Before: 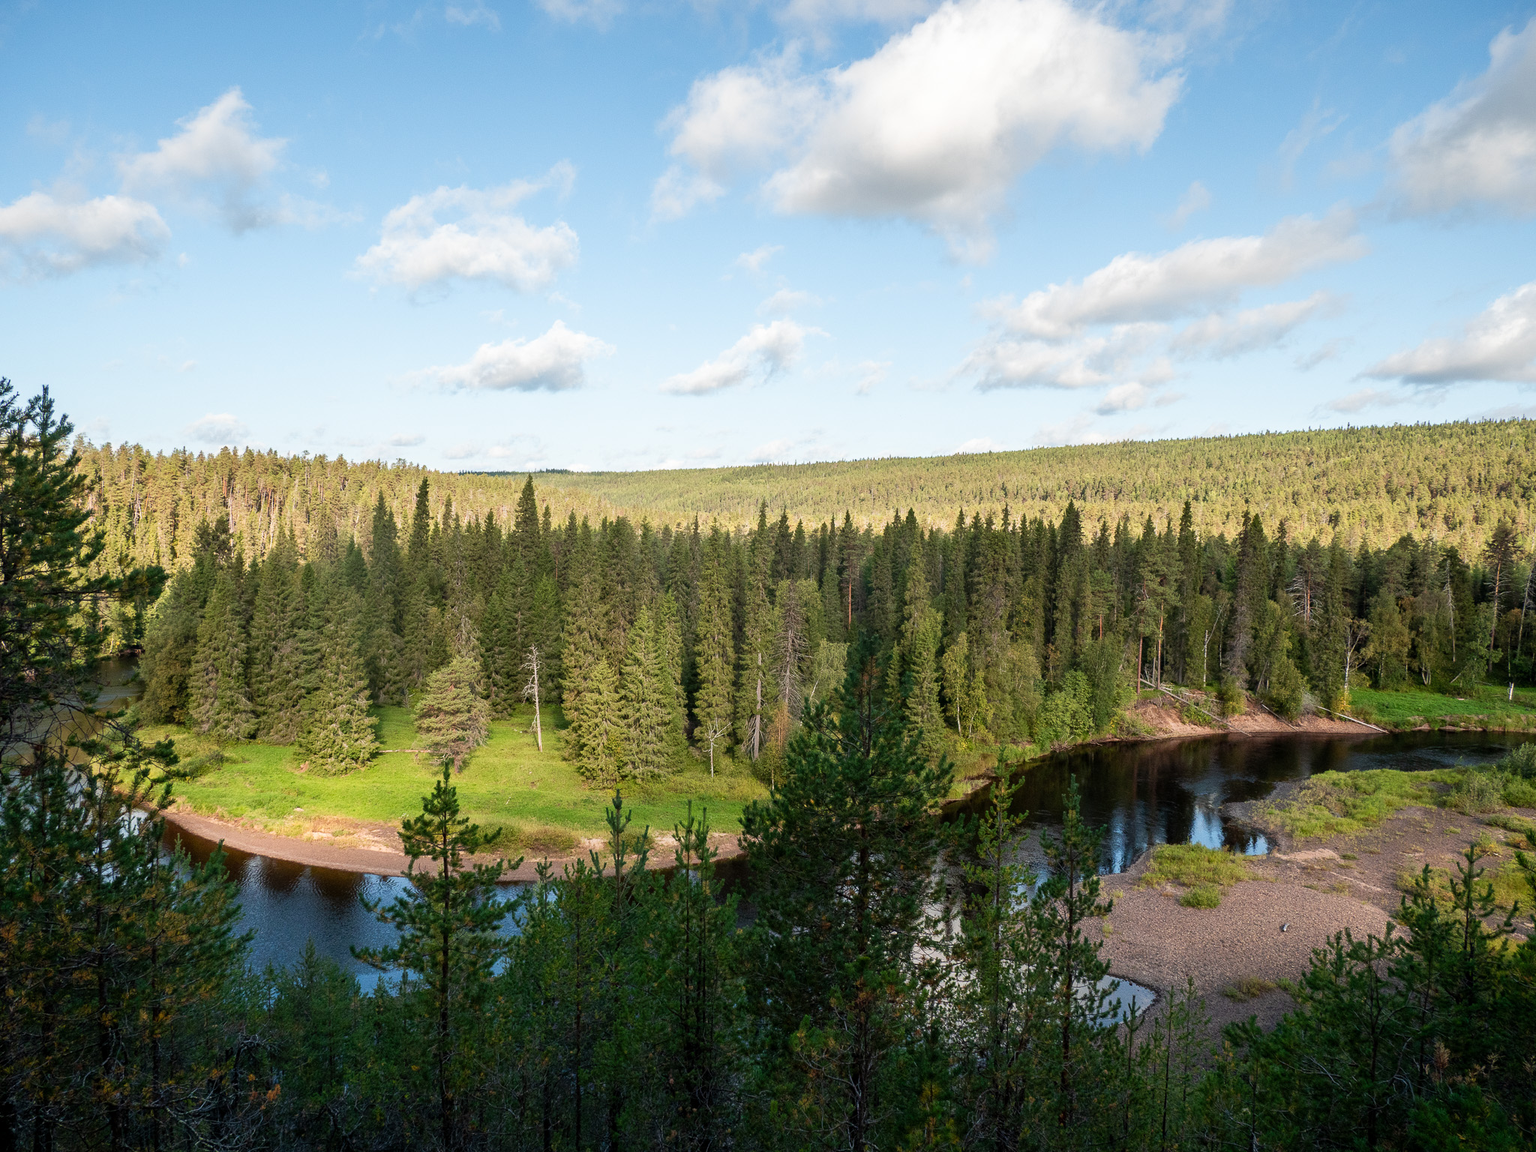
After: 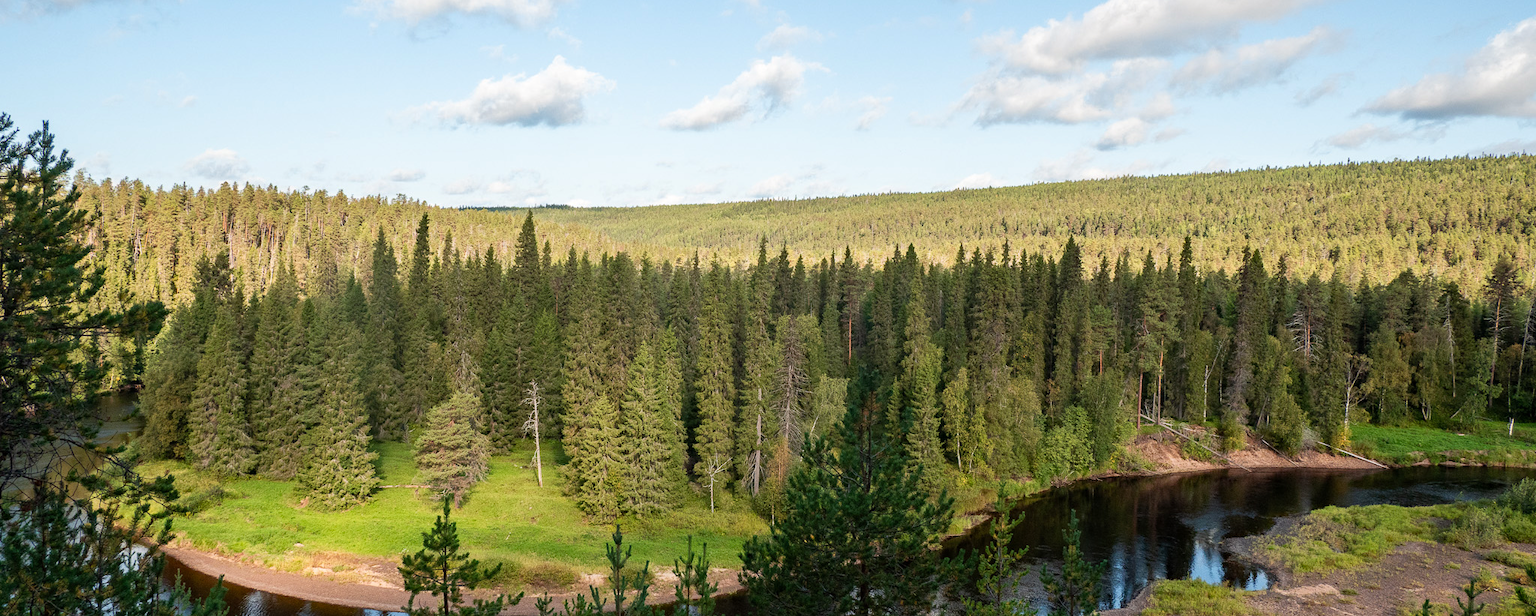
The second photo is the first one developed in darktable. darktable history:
crop and rotate: top 23.043%, bottom 23.437%
haze removal: compatibility mode true, adaptive false
